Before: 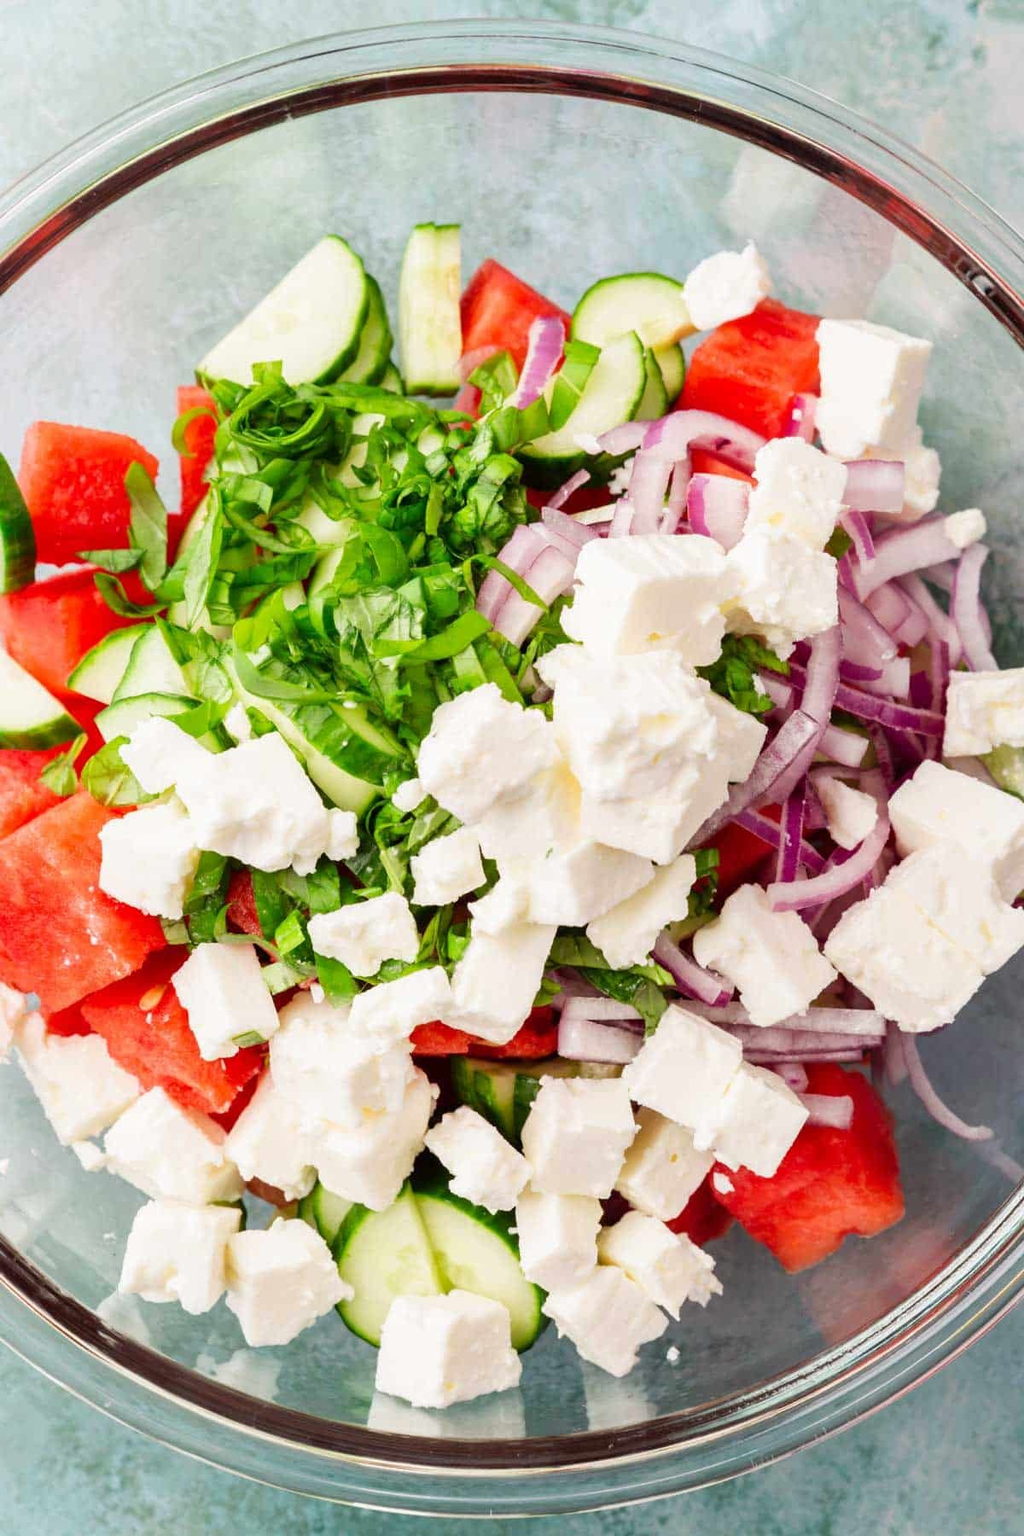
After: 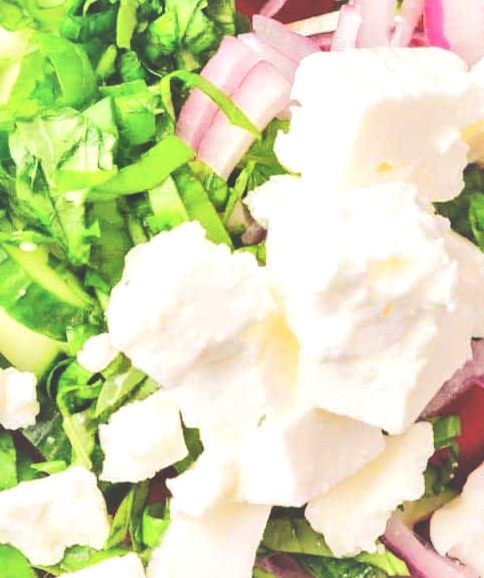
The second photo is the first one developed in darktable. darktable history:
exposure: black level correction -0.032, compensate exposure bias true, compensate highlight preservation false
tone equalizer: -7 EV 0.152 EV, -6 EV 0.626 EV, -5 EV 1.11 EV, -4 EV 1.3 EV, -3 EV 1.18 EV, -2 EV 0.6 EV, -1 EV 0.145 EV, edges refinement/feathering 500, mask exposure compensation -1.57 EV, preserve details no
crop: left 31.839%, top 32.222%, right 27.815%, bottom 35.614%
local contrast: mode bilateral grid, contrast 71, coarseness 76, detail 180%, midtone range 0.2
